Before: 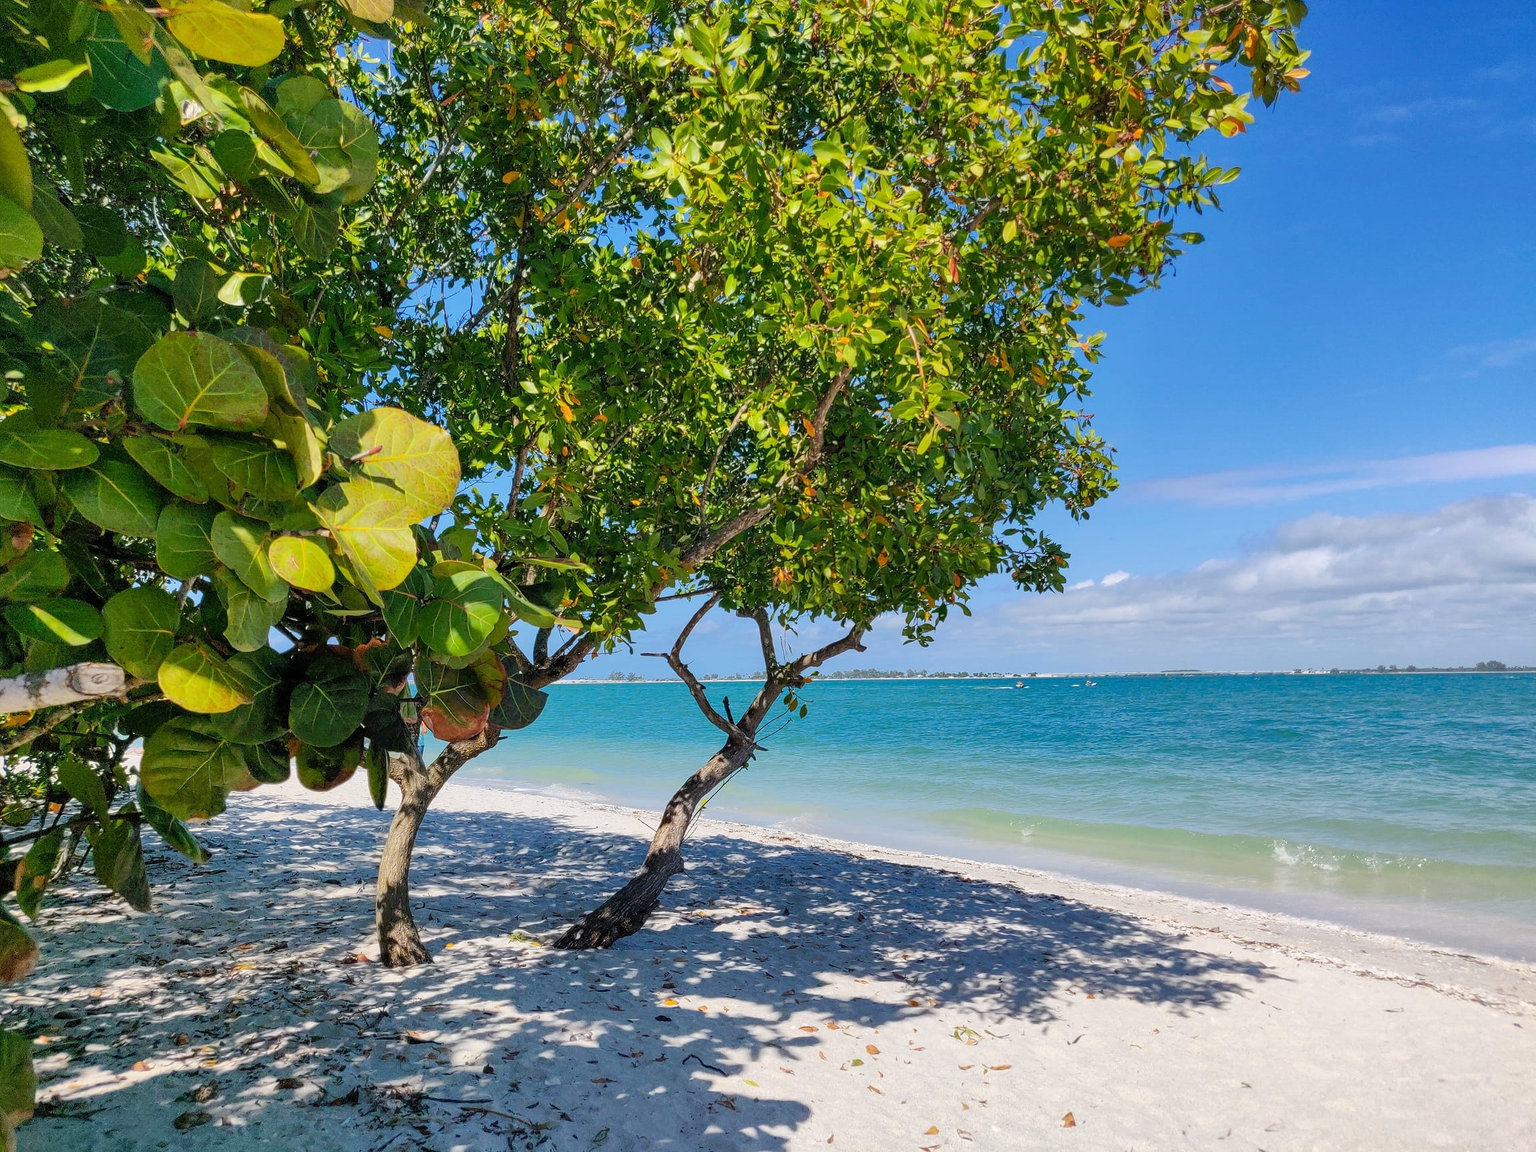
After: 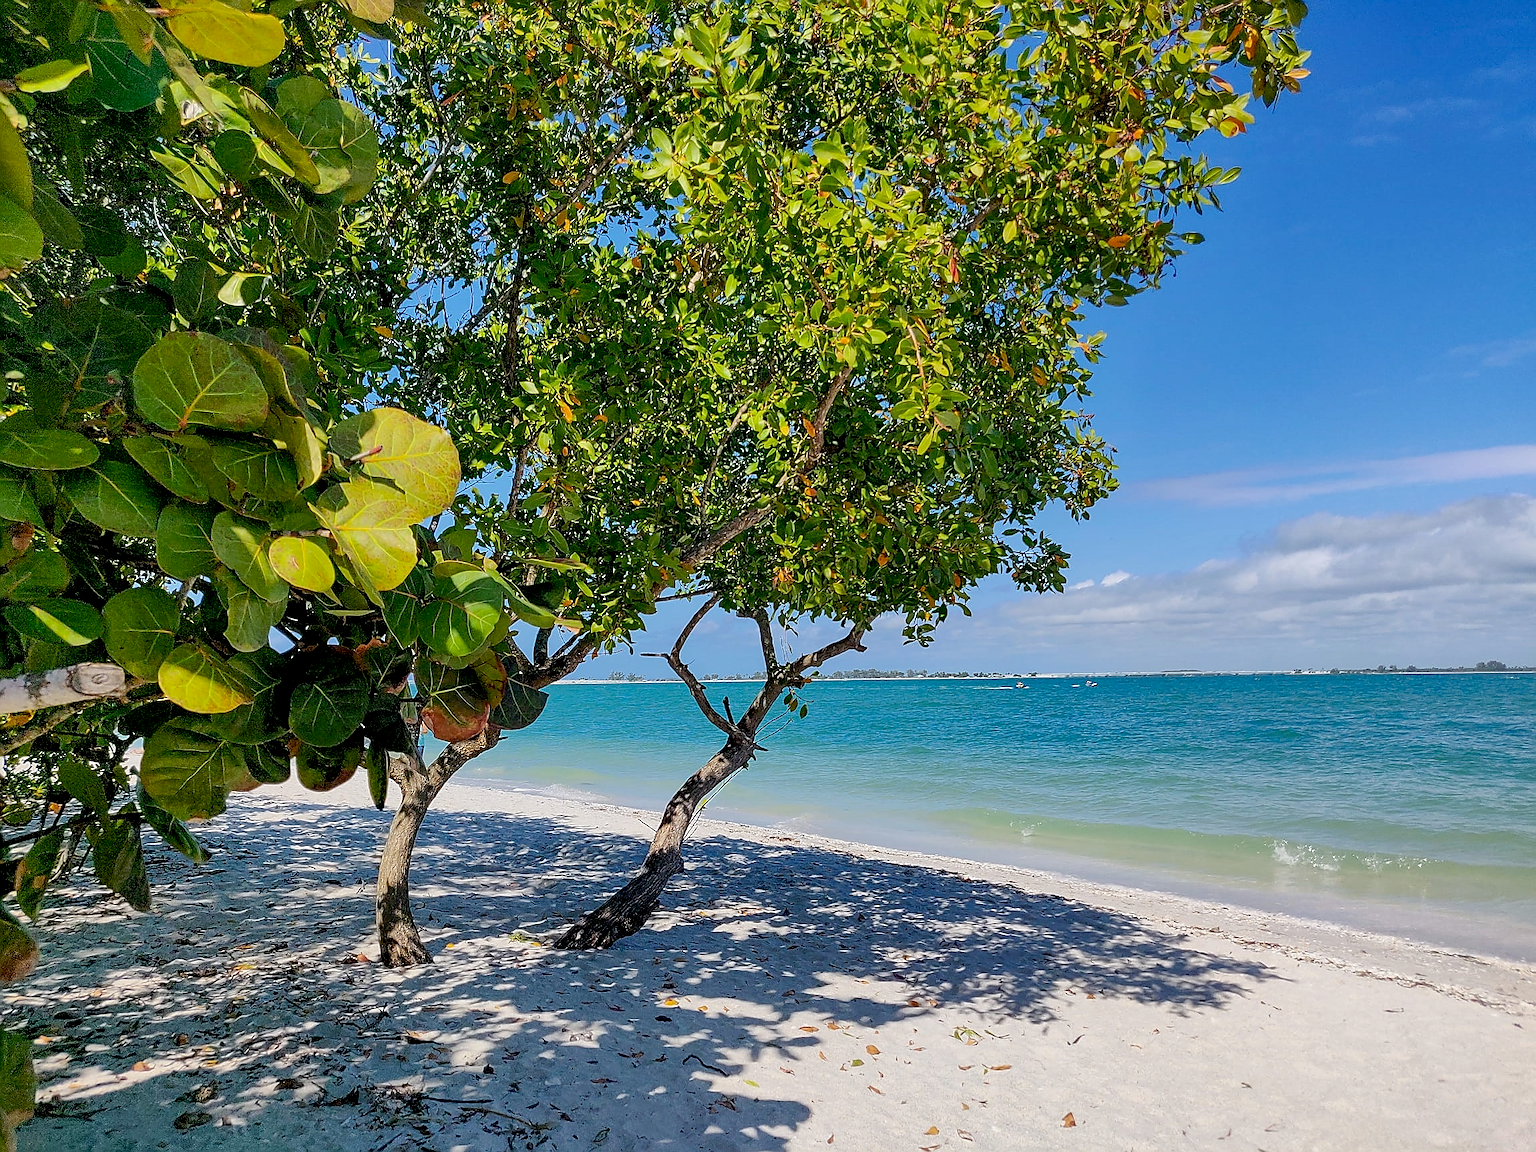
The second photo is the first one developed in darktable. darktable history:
exposure: black level correction 0.009, exposure -0.166 EV, compensate highlight preservation false
sharpen: radius 1.421, amount 1.252, threshold 0.74
